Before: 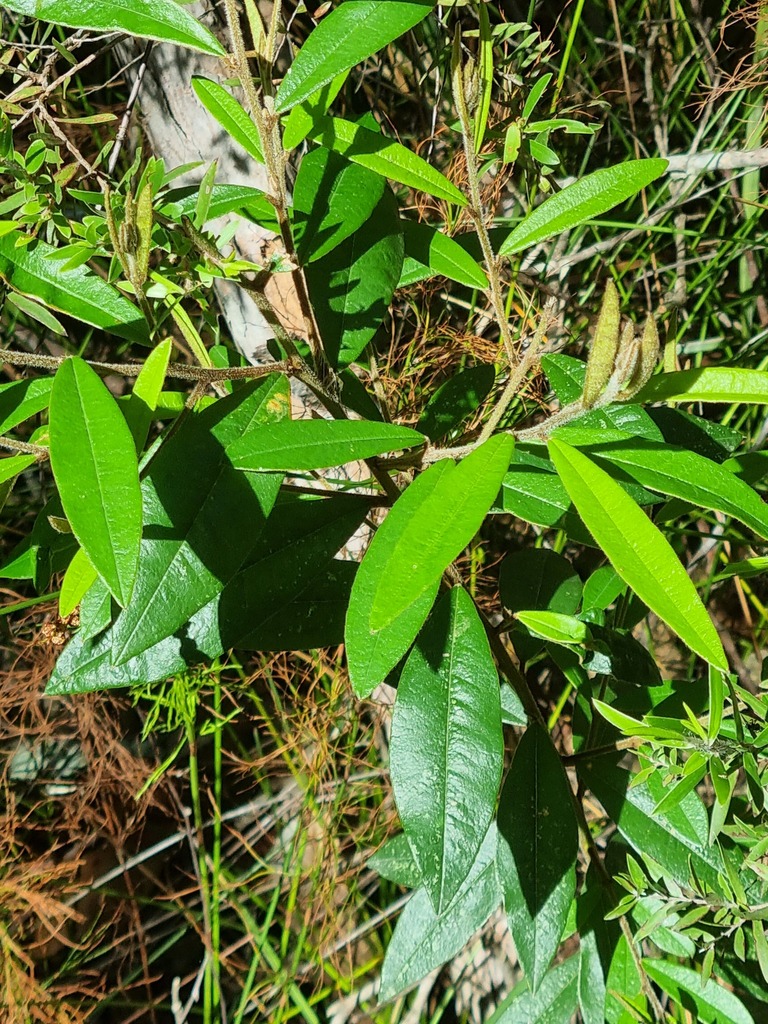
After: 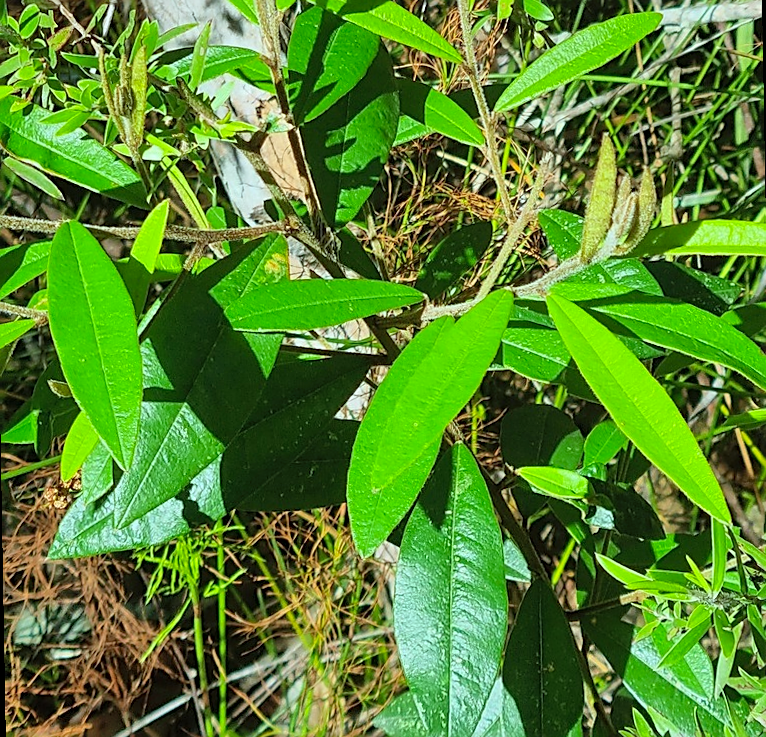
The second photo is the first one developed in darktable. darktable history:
white balance: red 0.925, blue 1.046
contrast brightness saturation: brightness 0.09, saturation 0.19
crop and rotate: top 12.5%, bottom 12.5%
rotate and perspective: rotation -1°, crop left 0.011, crop right 0.989, crop top 0.025, crop bottom 0.975
shadows and highlights: radius 125.46, shadows 30.51, highlights -30.51, low approximation 0.01, soften with gaussian
sharpen: on, module defaults
